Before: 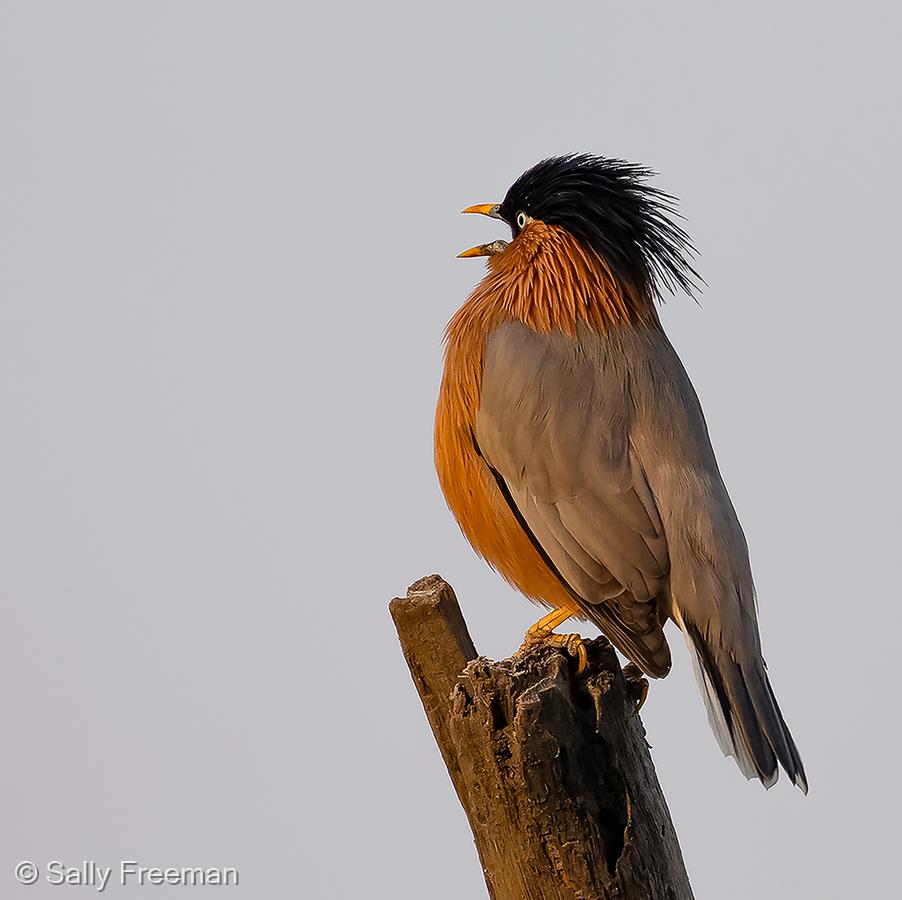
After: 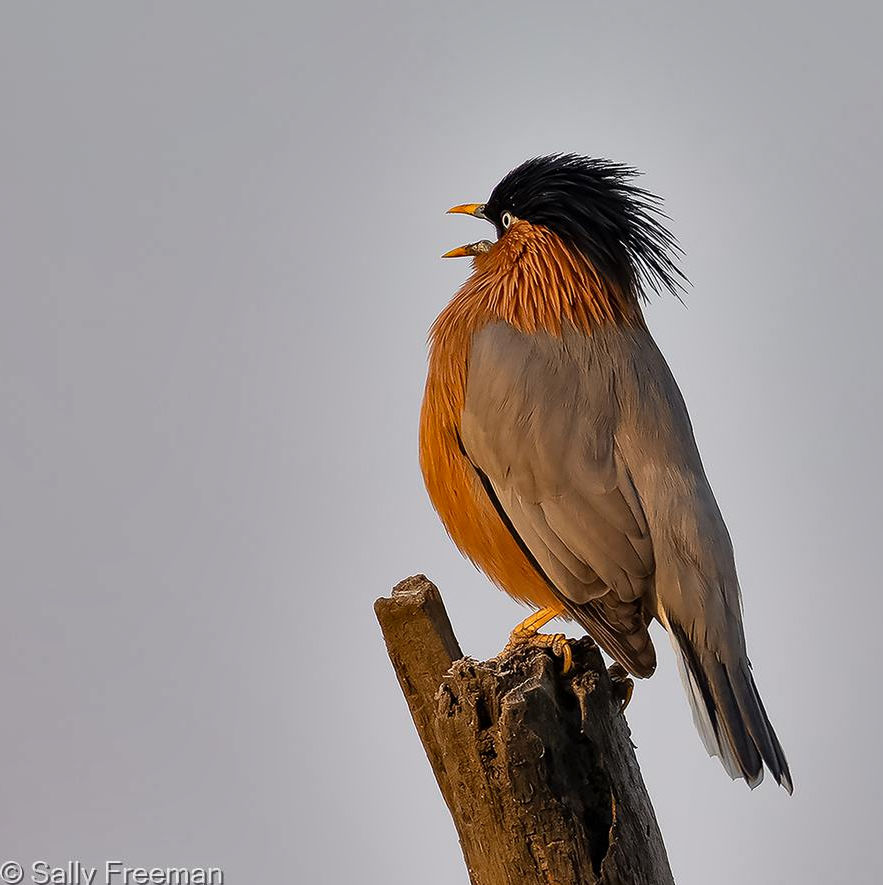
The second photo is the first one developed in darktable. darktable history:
crop: left 1.739%, right 0.281%, bottom 1.629%
shadows and highlights: shadows 60.62, highlights -60.21, soften with gaussian
